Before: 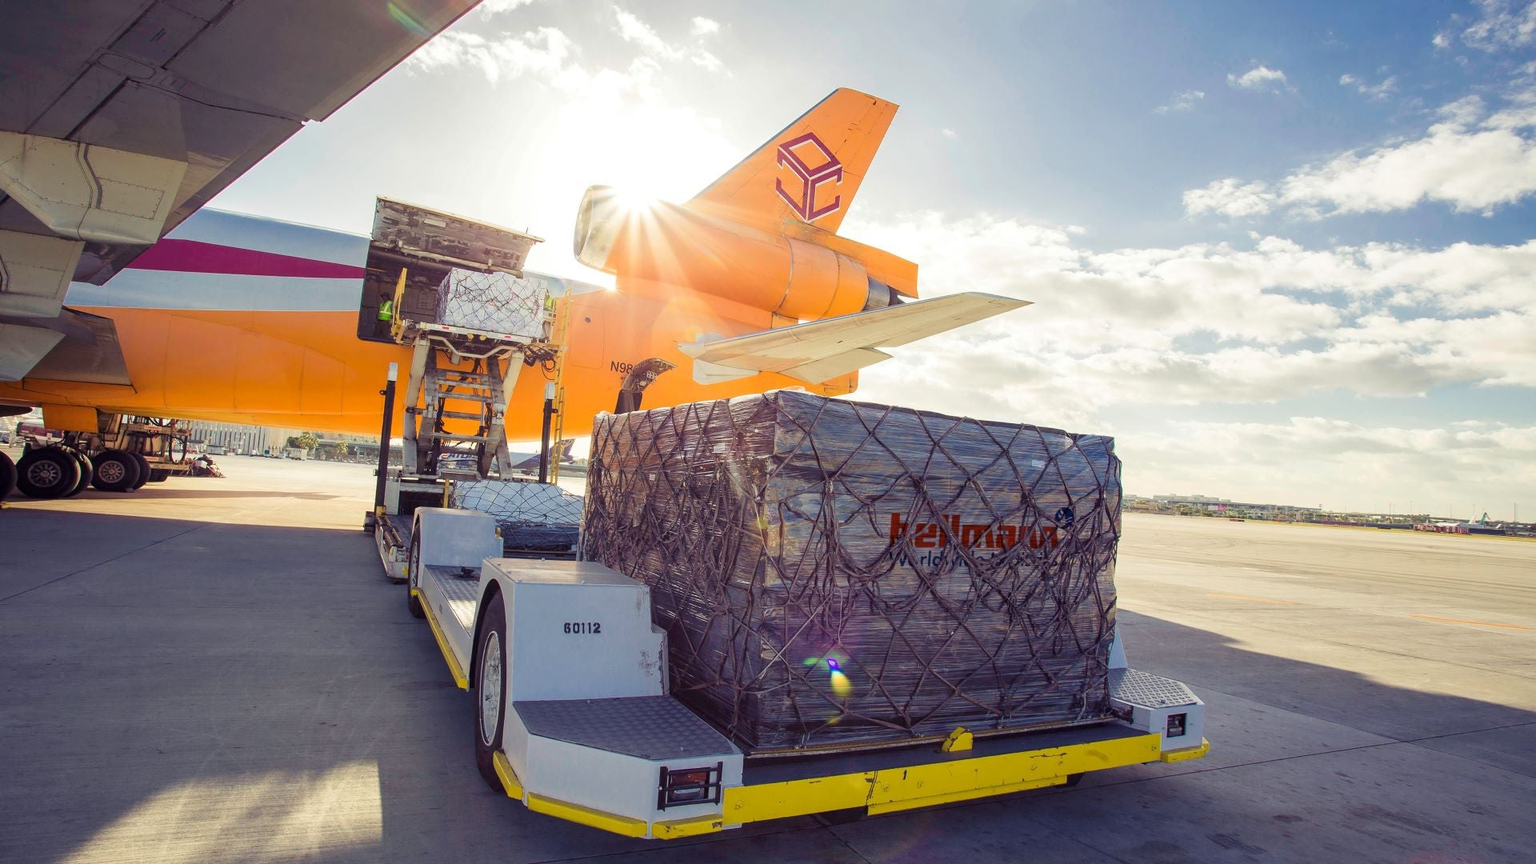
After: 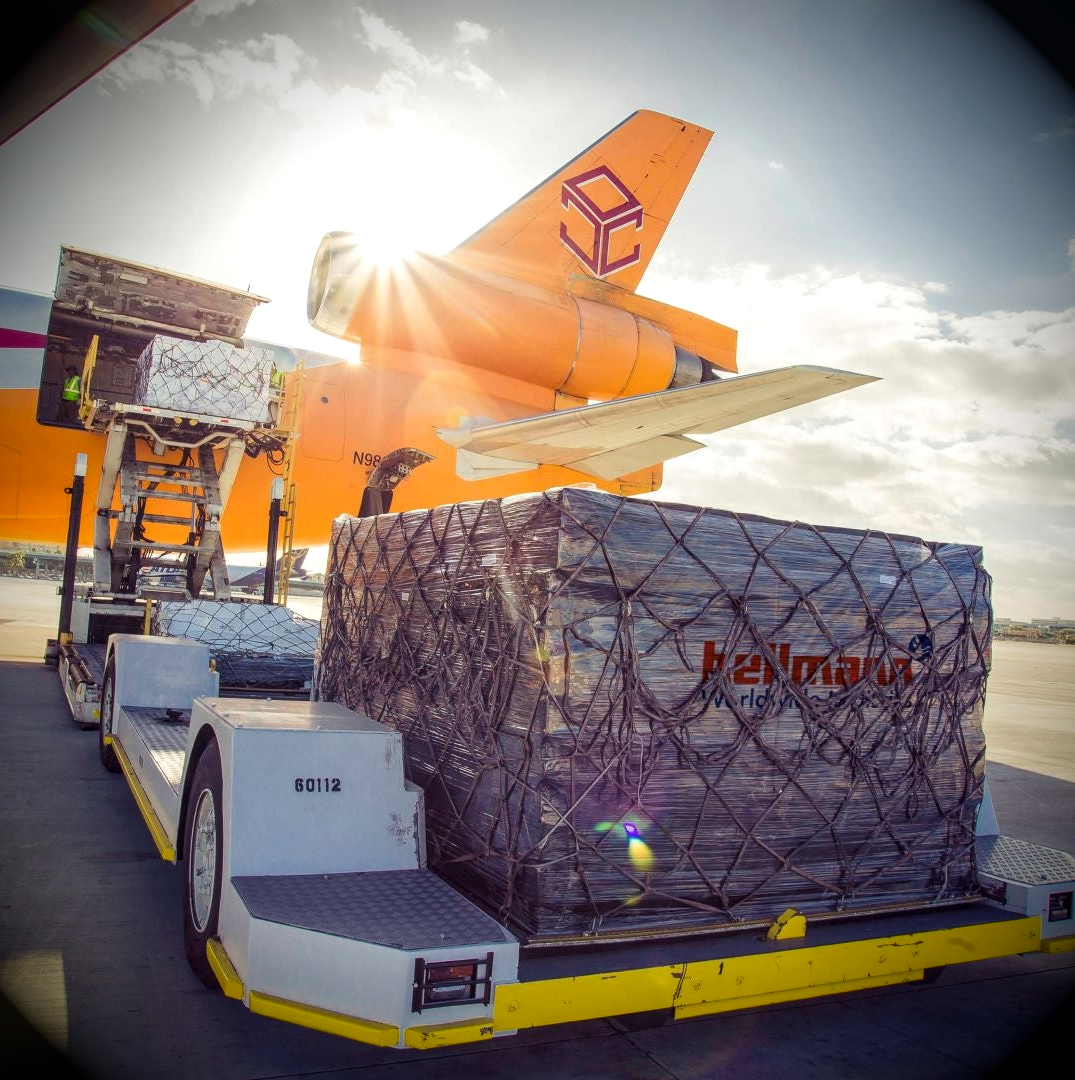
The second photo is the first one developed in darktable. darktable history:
vignetting: brightness -0.996, saturation 0.496
crop: left 21.389%, right 22.614%
local contrast: on, module defaults
